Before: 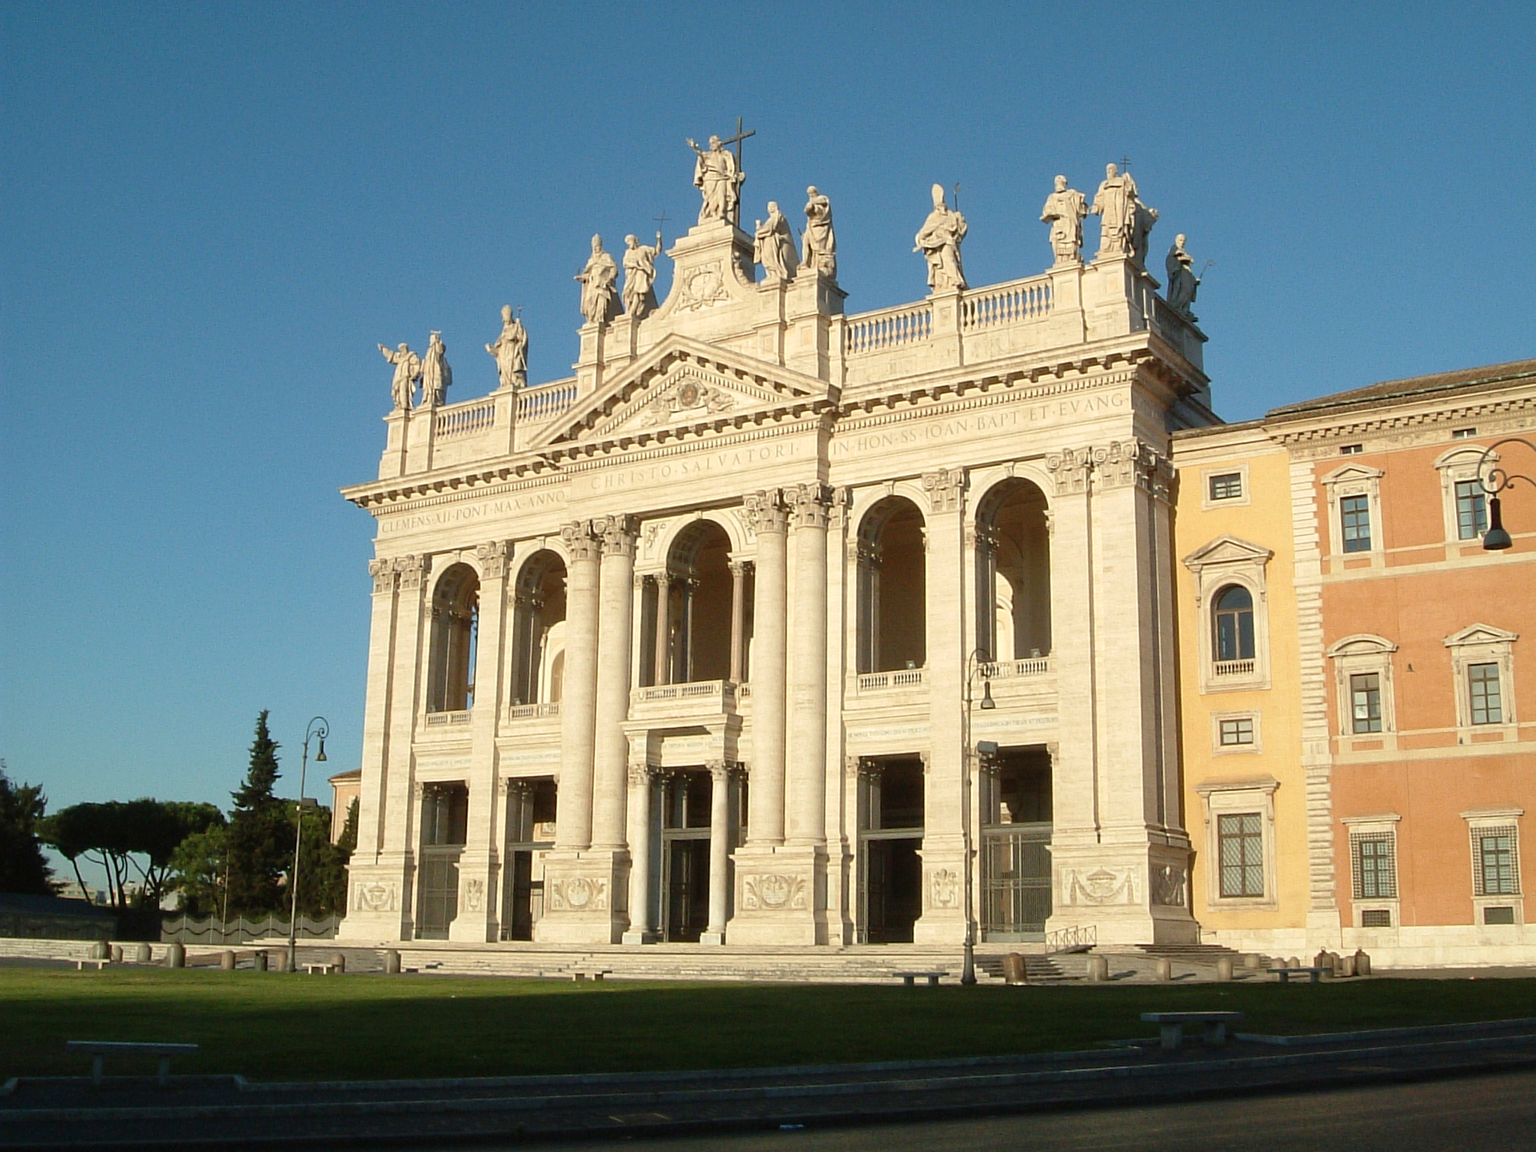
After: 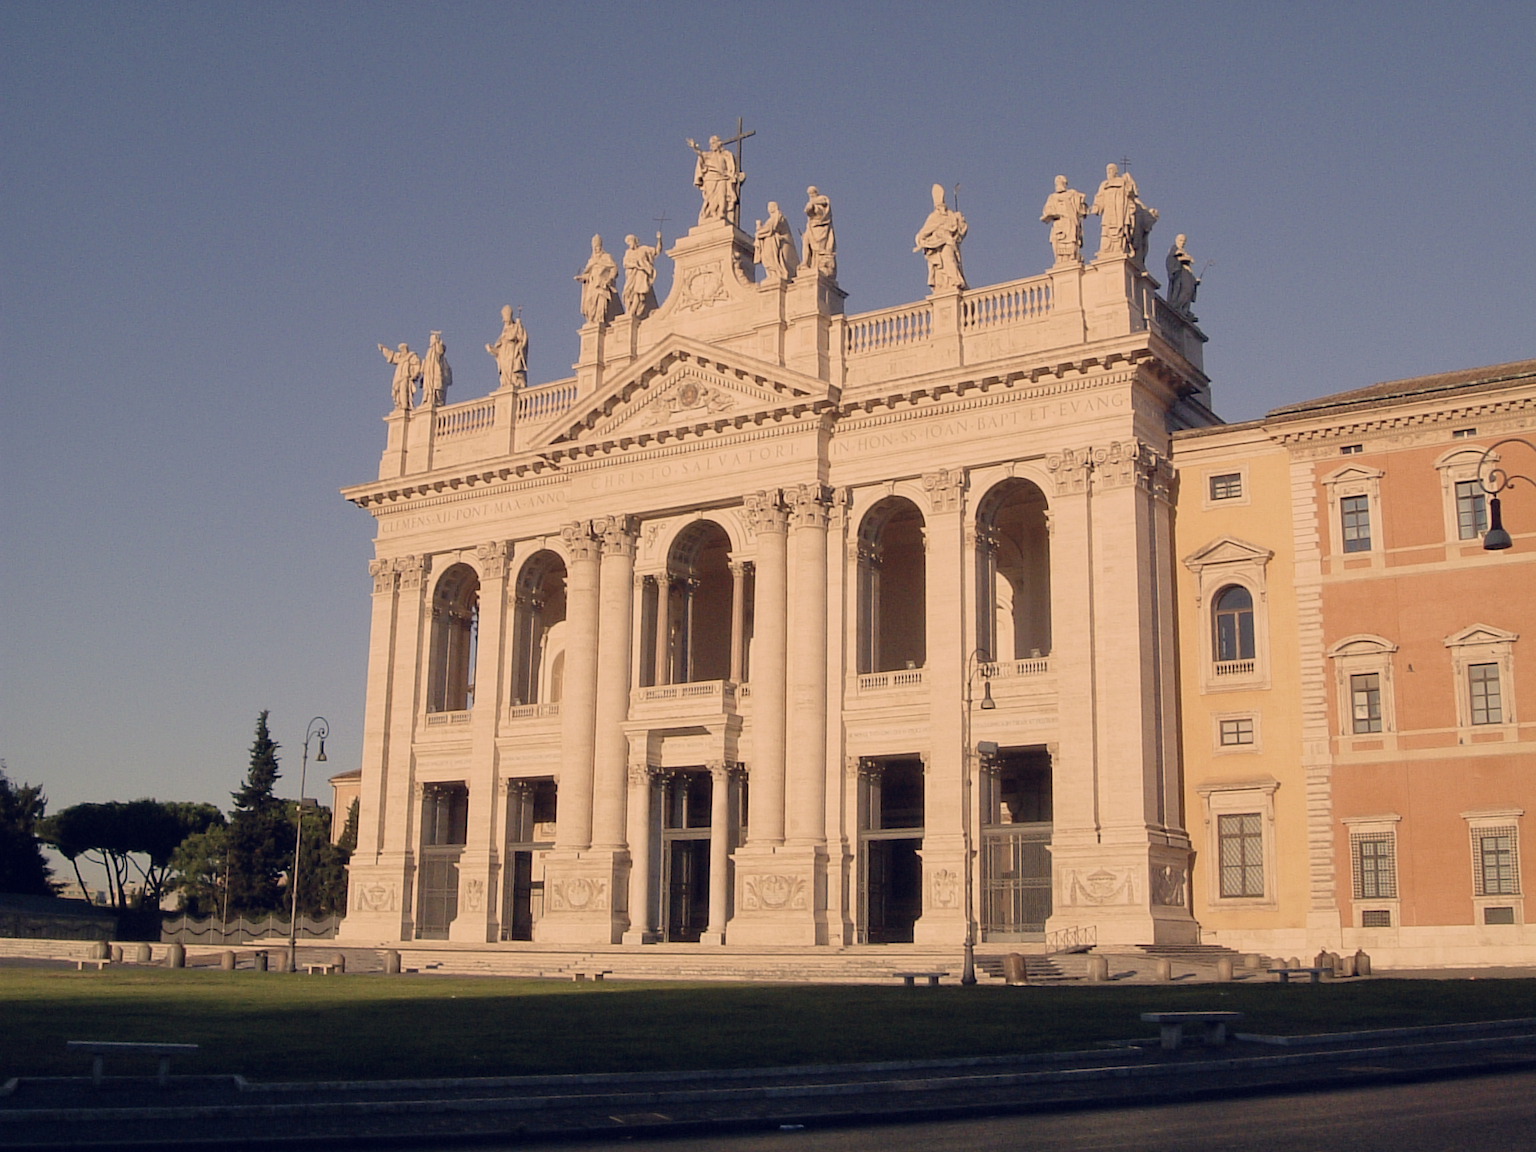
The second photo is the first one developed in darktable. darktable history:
color correction: highlights a* 19.59, highlights b* 27.49, shadows a* 3.46, shadows b* -17.28, saturation 0.73
filmic rgb: black relative exposure -13 EV, threshold 3 EV, target white luminance 85%, hardness 6.3, latitude 42.11%, contrast 0.858, shadows ↔ highlights balance 8.63%, color science v4 (2020), enable highlight reconstruction true
